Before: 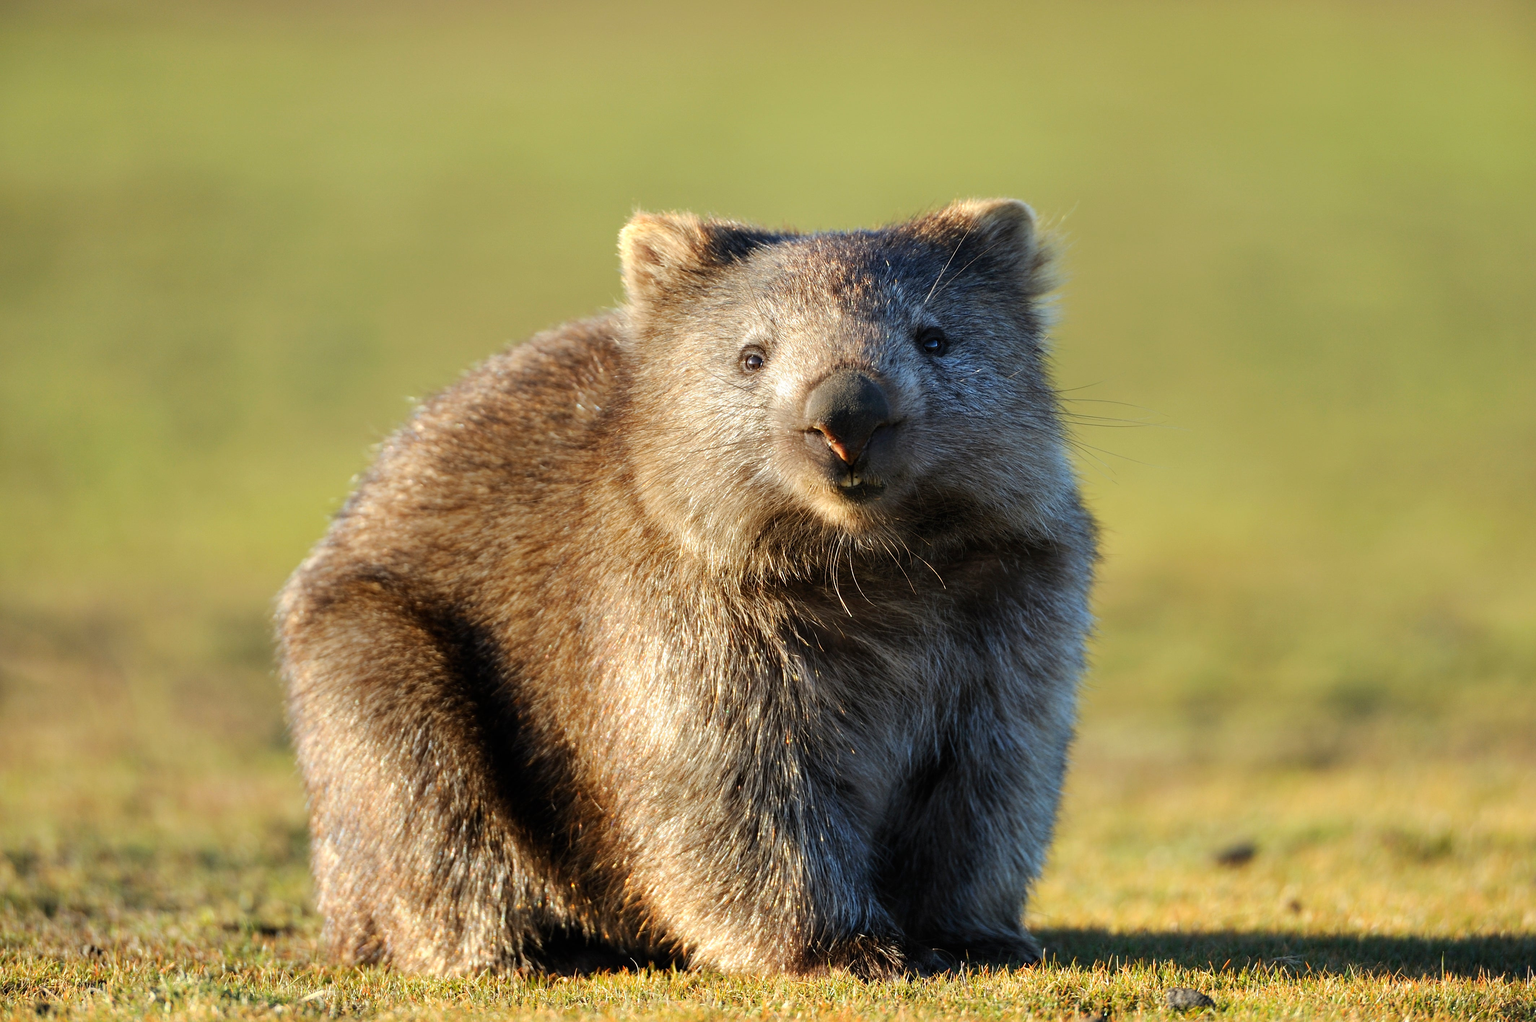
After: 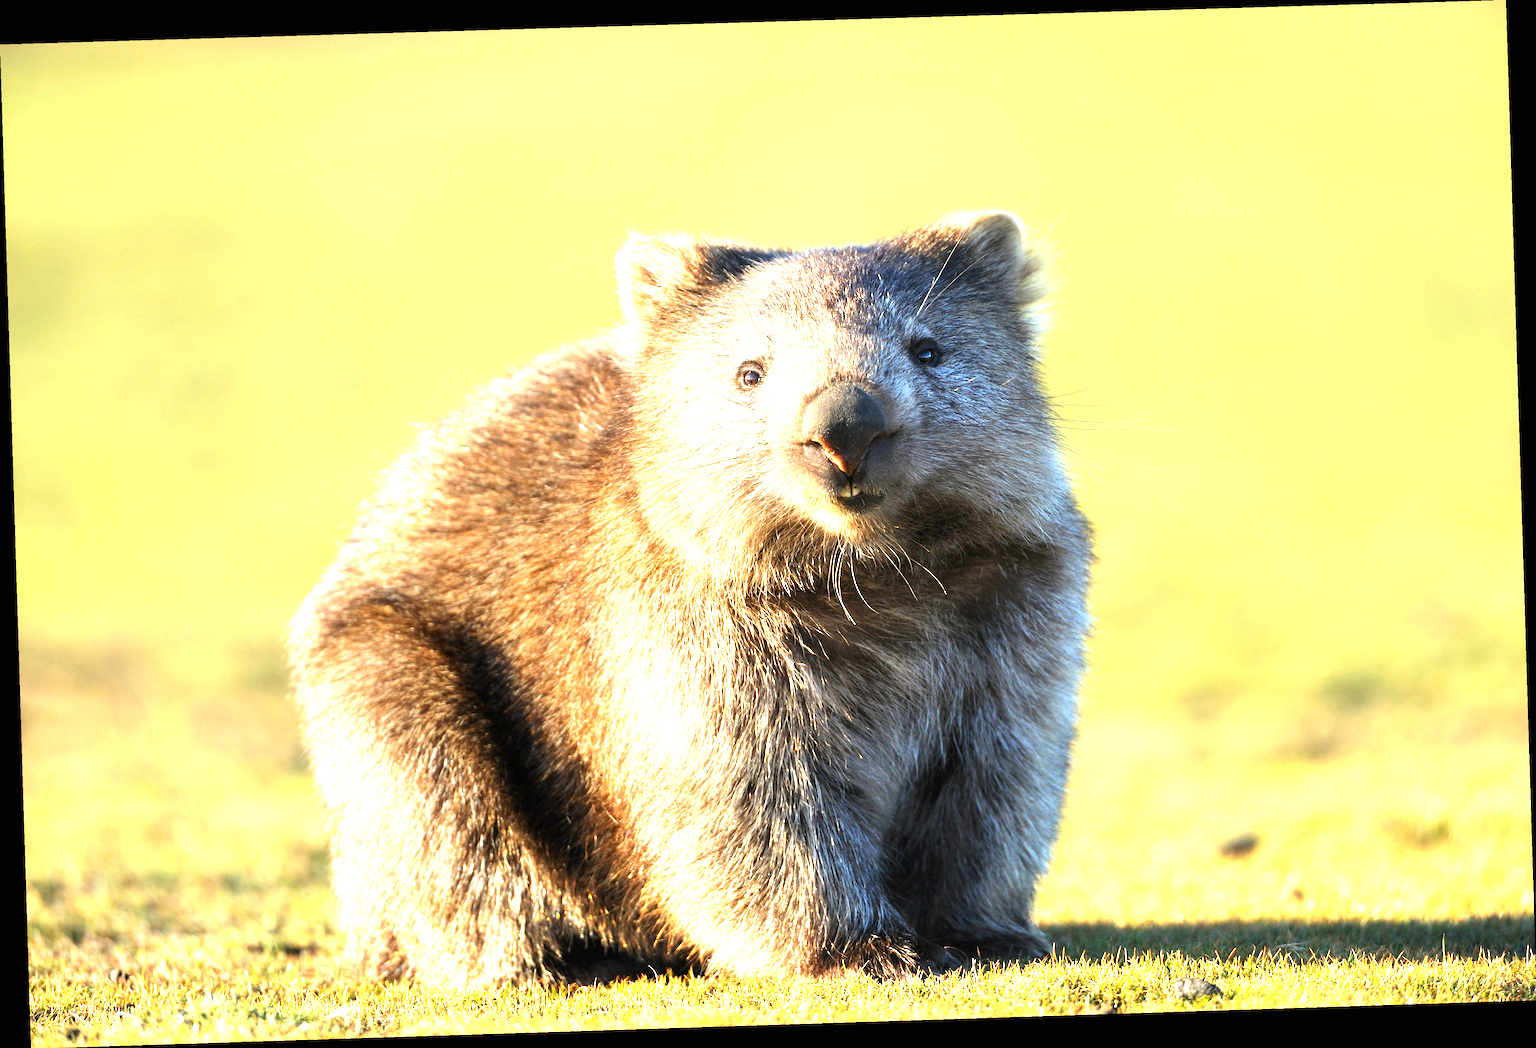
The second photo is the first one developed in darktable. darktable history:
rotate and perspective: rotation -1.77°, lens shift (horizontal) 0.004, automatic cropping off
exposure: black level correction 0, exposure 1.625 EV, compensate exposure bias true, compensate highlight preservation false
